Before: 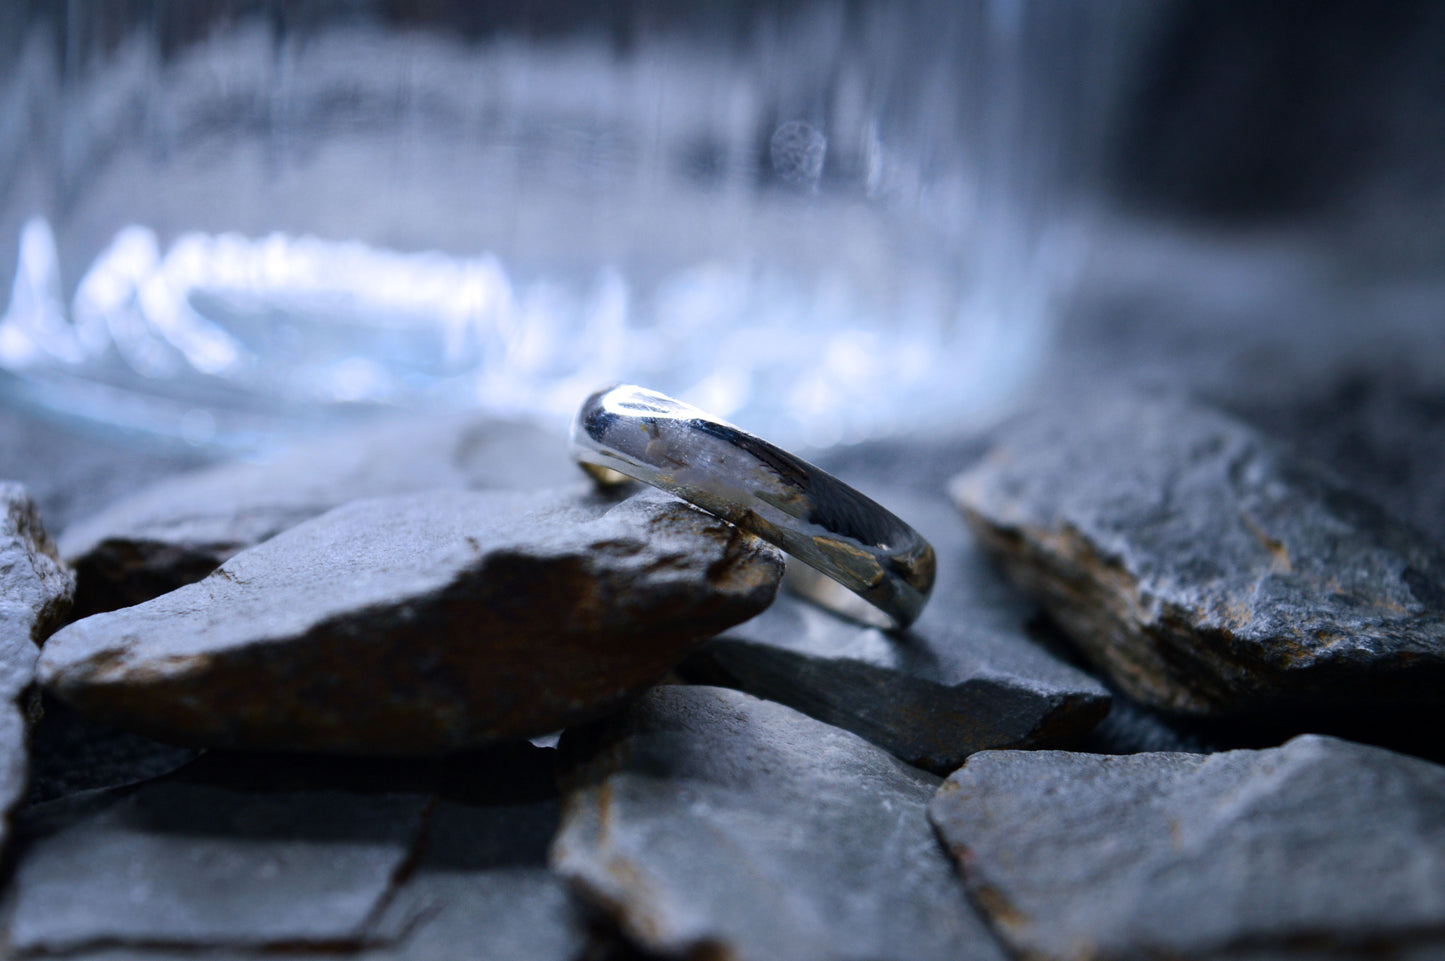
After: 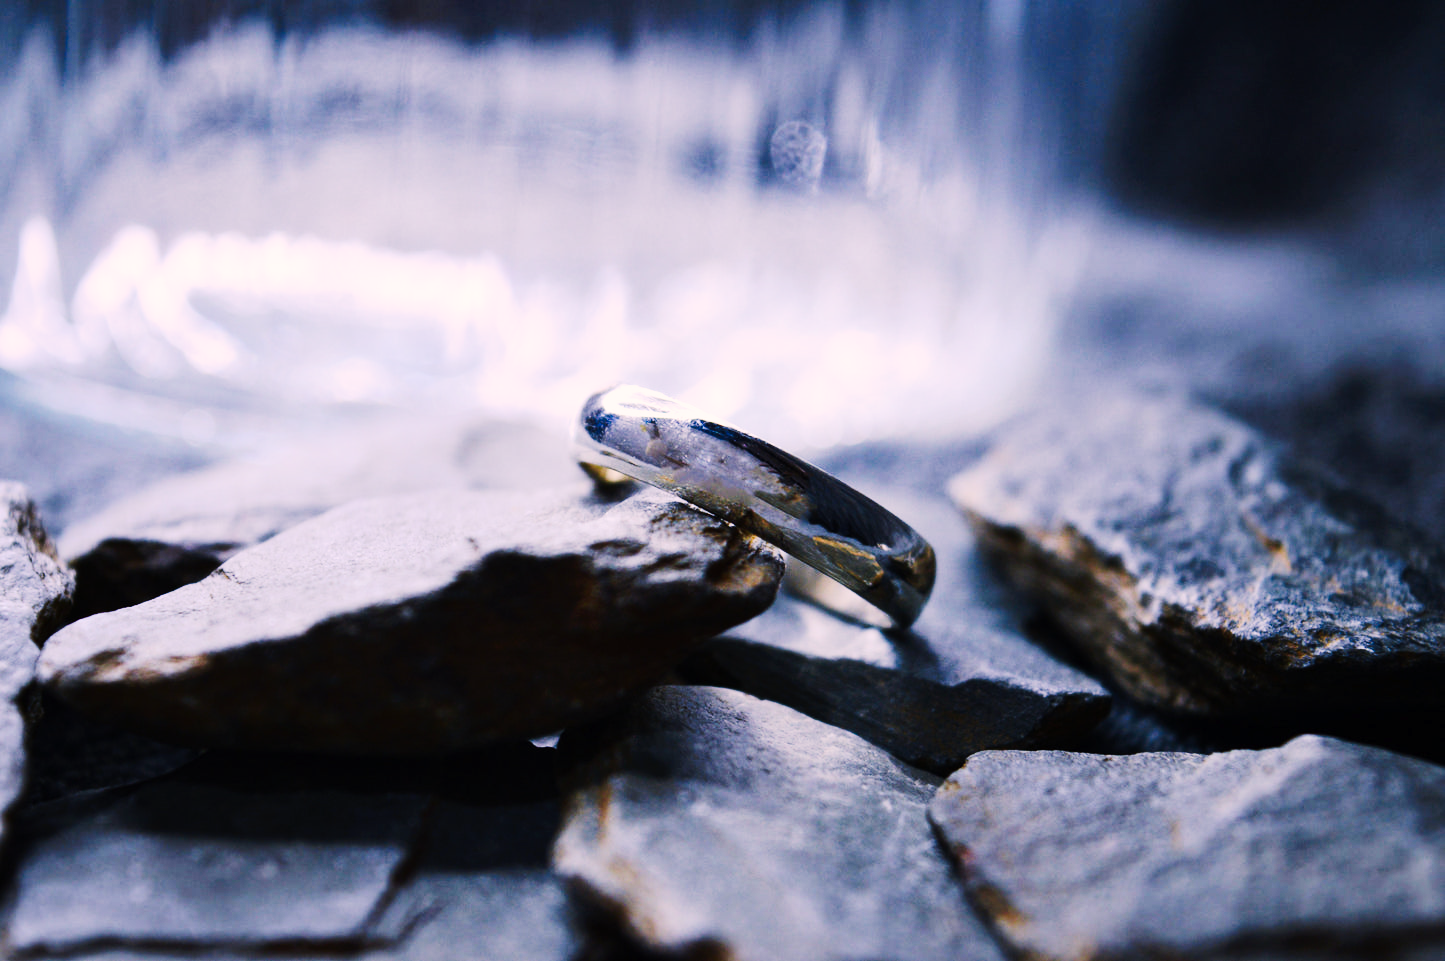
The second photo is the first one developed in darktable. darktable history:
tone curve: curves: ch0 [(0, 0) (0.003, 0.005) (0.011, 0.011) (0.025, 0.02) (0.044, 0.03) (0.069, 0.041) (0.1, 0.062) (0.136, 0.089) (0.177, 0.135) (0.224, 0.189) (0.277, 0.259) (0.335, 0.373) (0.399, 0.499) (0.468, 0.622) (0.543, 0.724) (0.623, 0.807) (0.709, 0.868) (0.801, 0.916) (0.898, 0.964) (1, 1)], preserve colors none
color correction: highlights a* 7.34, highlights b* 4.37
